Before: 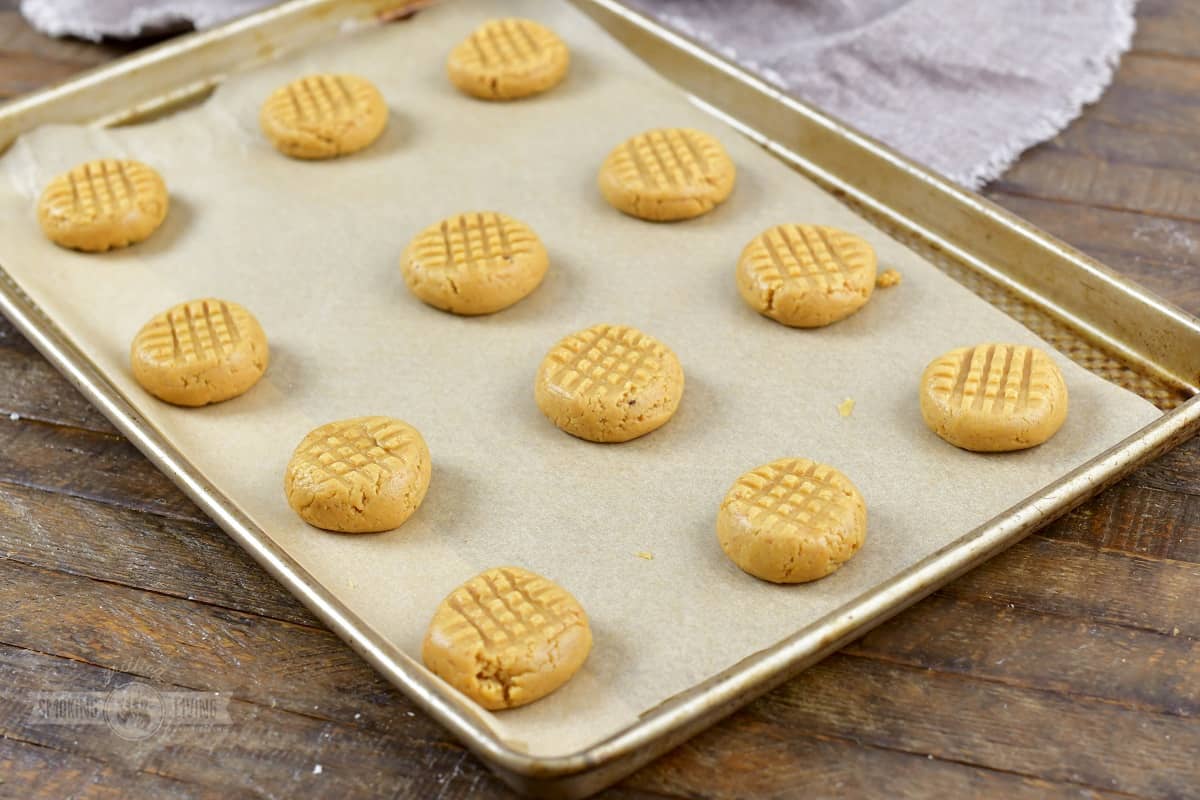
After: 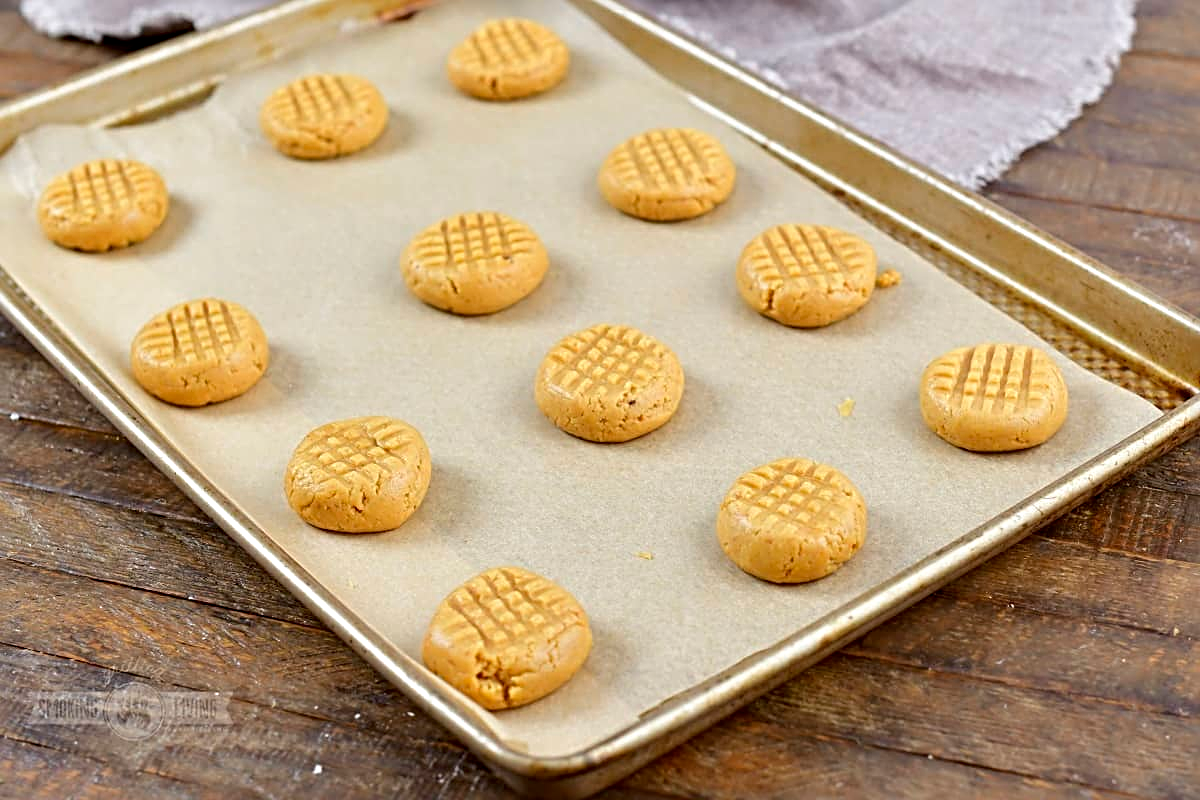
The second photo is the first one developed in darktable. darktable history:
sharpen: radius 3.984
